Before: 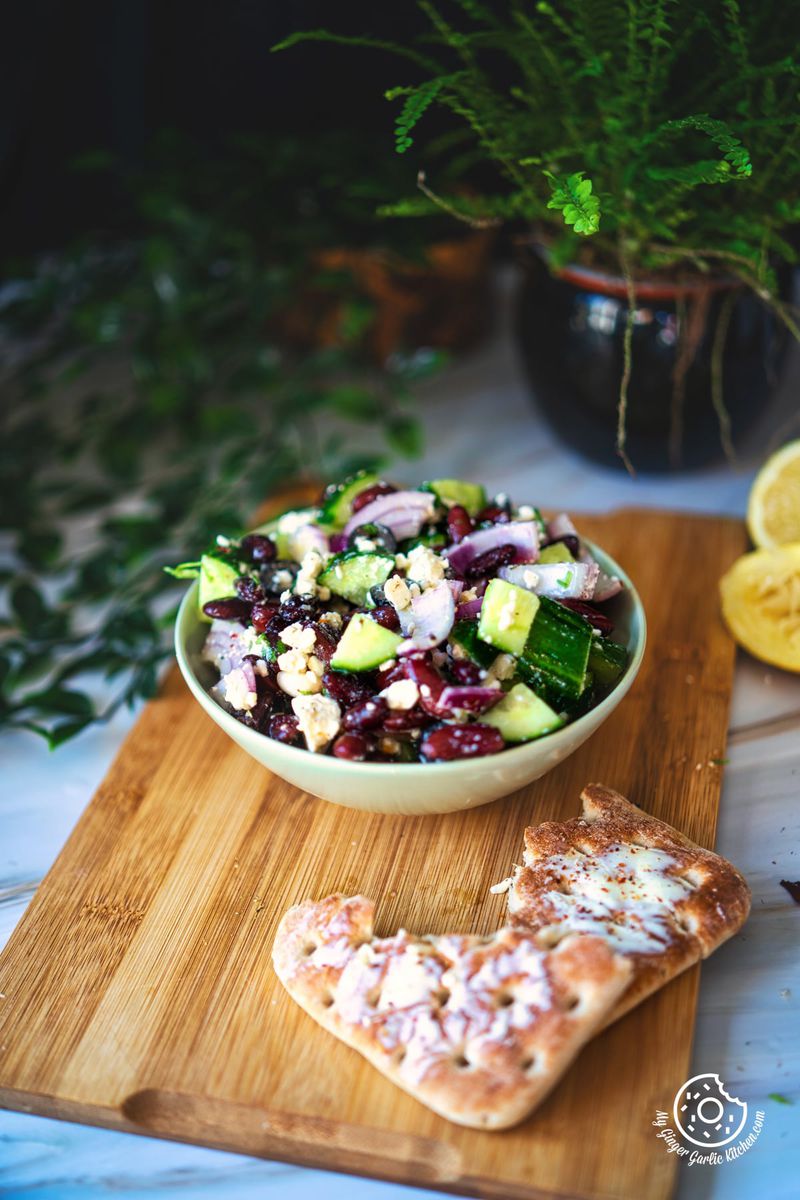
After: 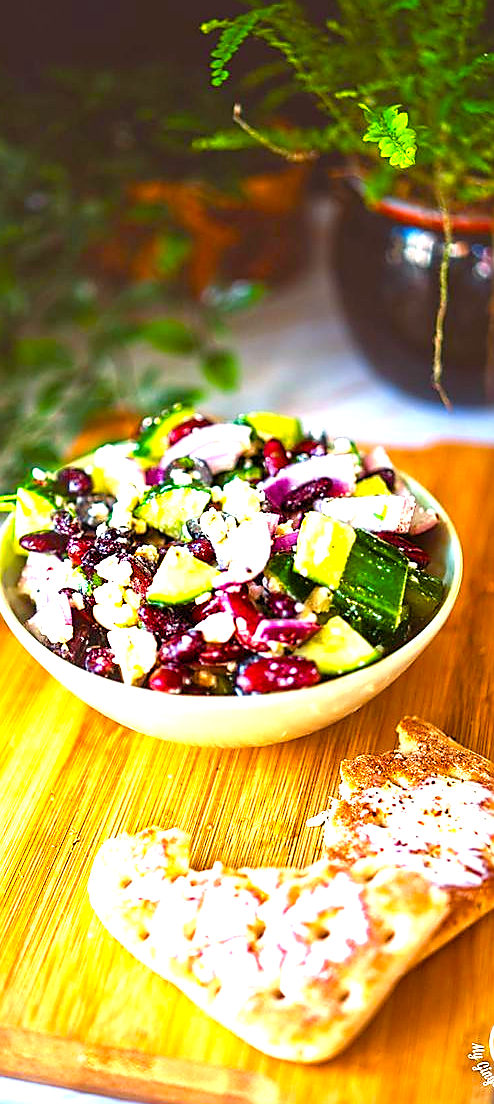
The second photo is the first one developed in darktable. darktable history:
exposure: black level correction 0, exposure 1.629 EV, compensate highlight preservation false
color balance rgb: shadows lift › chroma 9.705%, shadows lift › hue 42.1°, highlights gain › chroma 3.834%, highlights gain › hue 57.76°, perceptual saturation grading › global saturation 36.543%, perceptual saturation grading › shadows 34.629%
sharpen: radius 1.377, amount 1.249, threshold 0.725
crop and rotate: left 23.219%, top 5.629%, right 14.994%, bottom 2.329%
